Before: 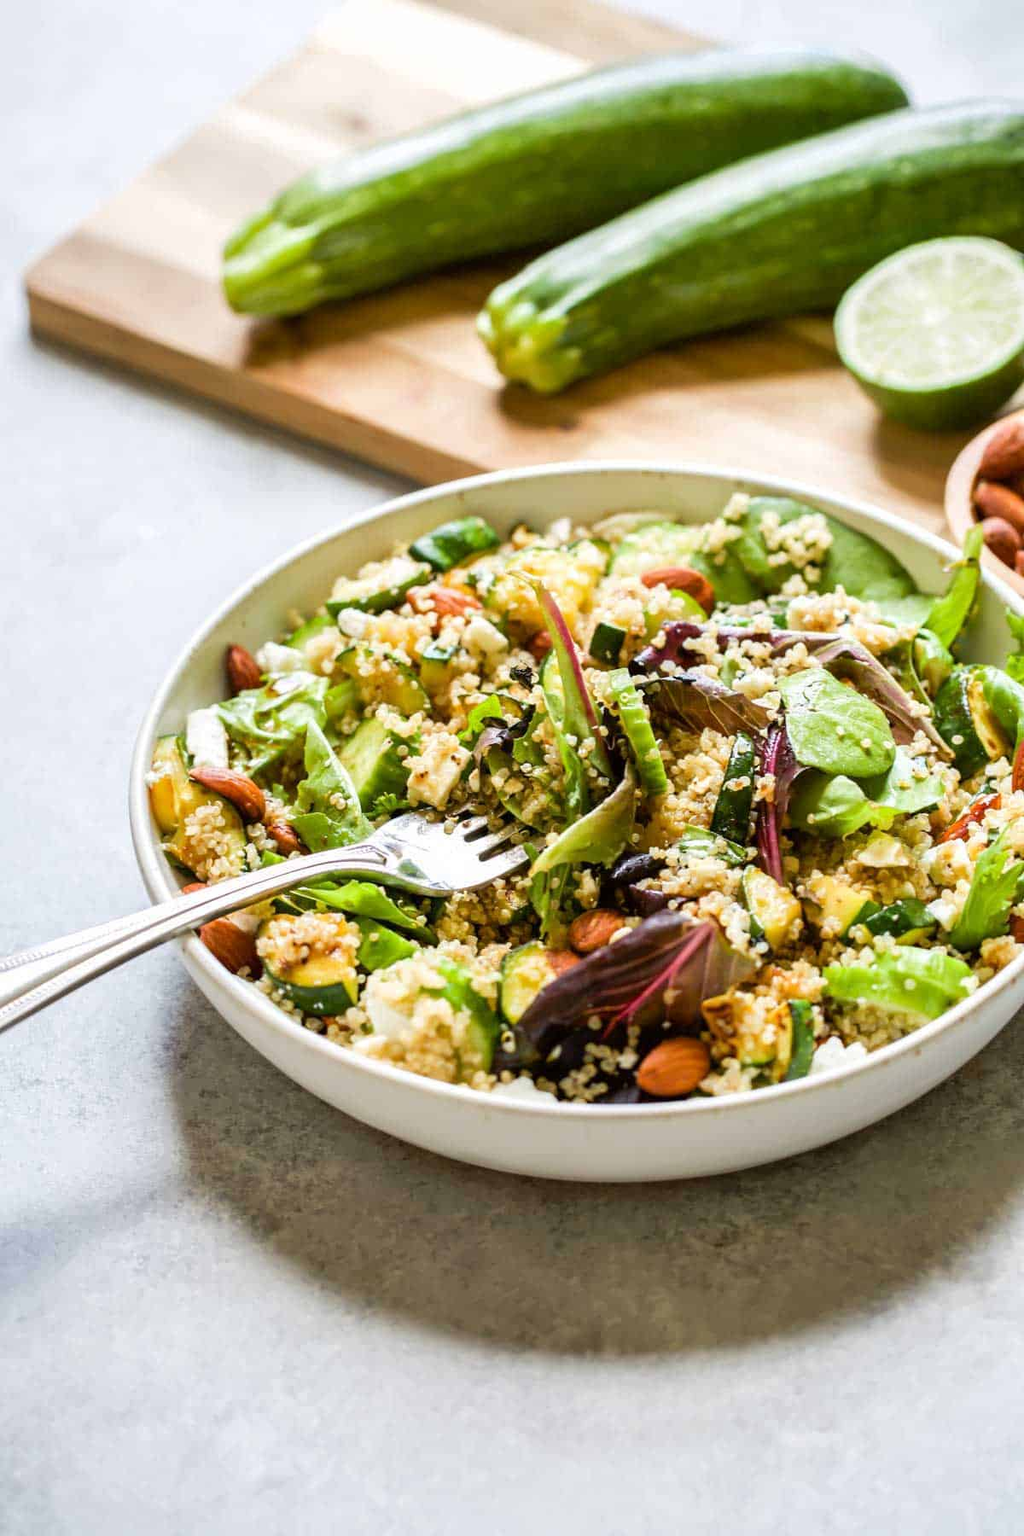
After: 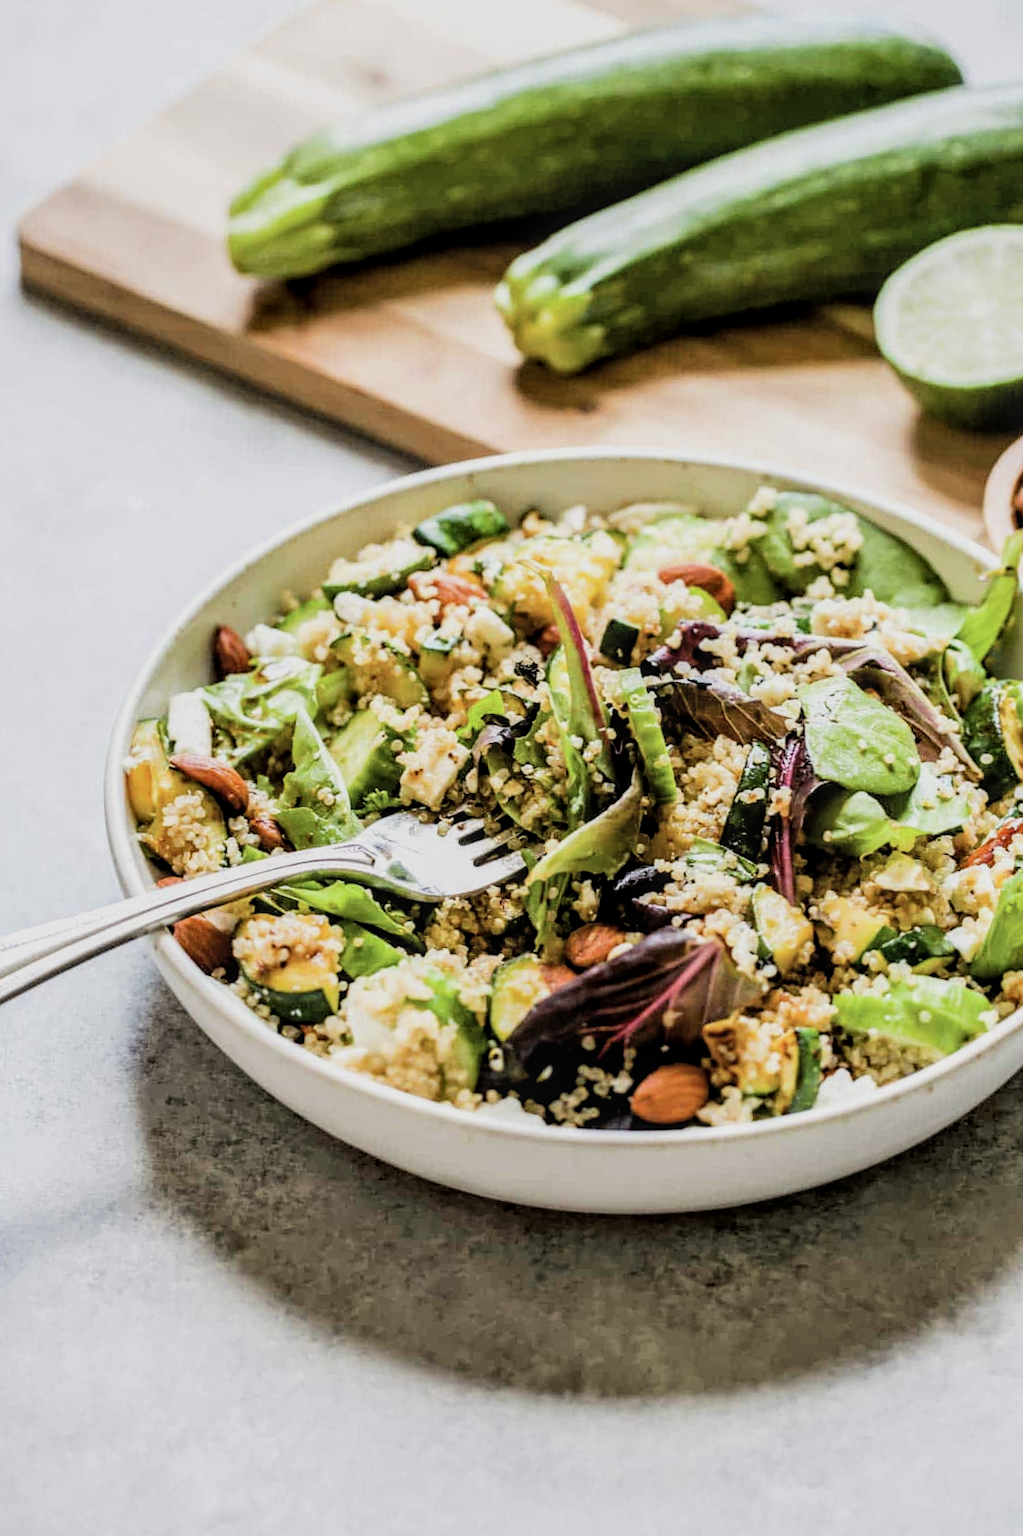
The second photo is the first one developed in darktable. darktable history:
local contrast: on, module defaults
crop and rotate: angle -2.42°
filmic rgb: black relative exposure -5.11 EV, white relative exposure 3.99 EV, hardness 2.9, contrast 1.296
color correction: highlights b* -0.05, saturation 0.823
